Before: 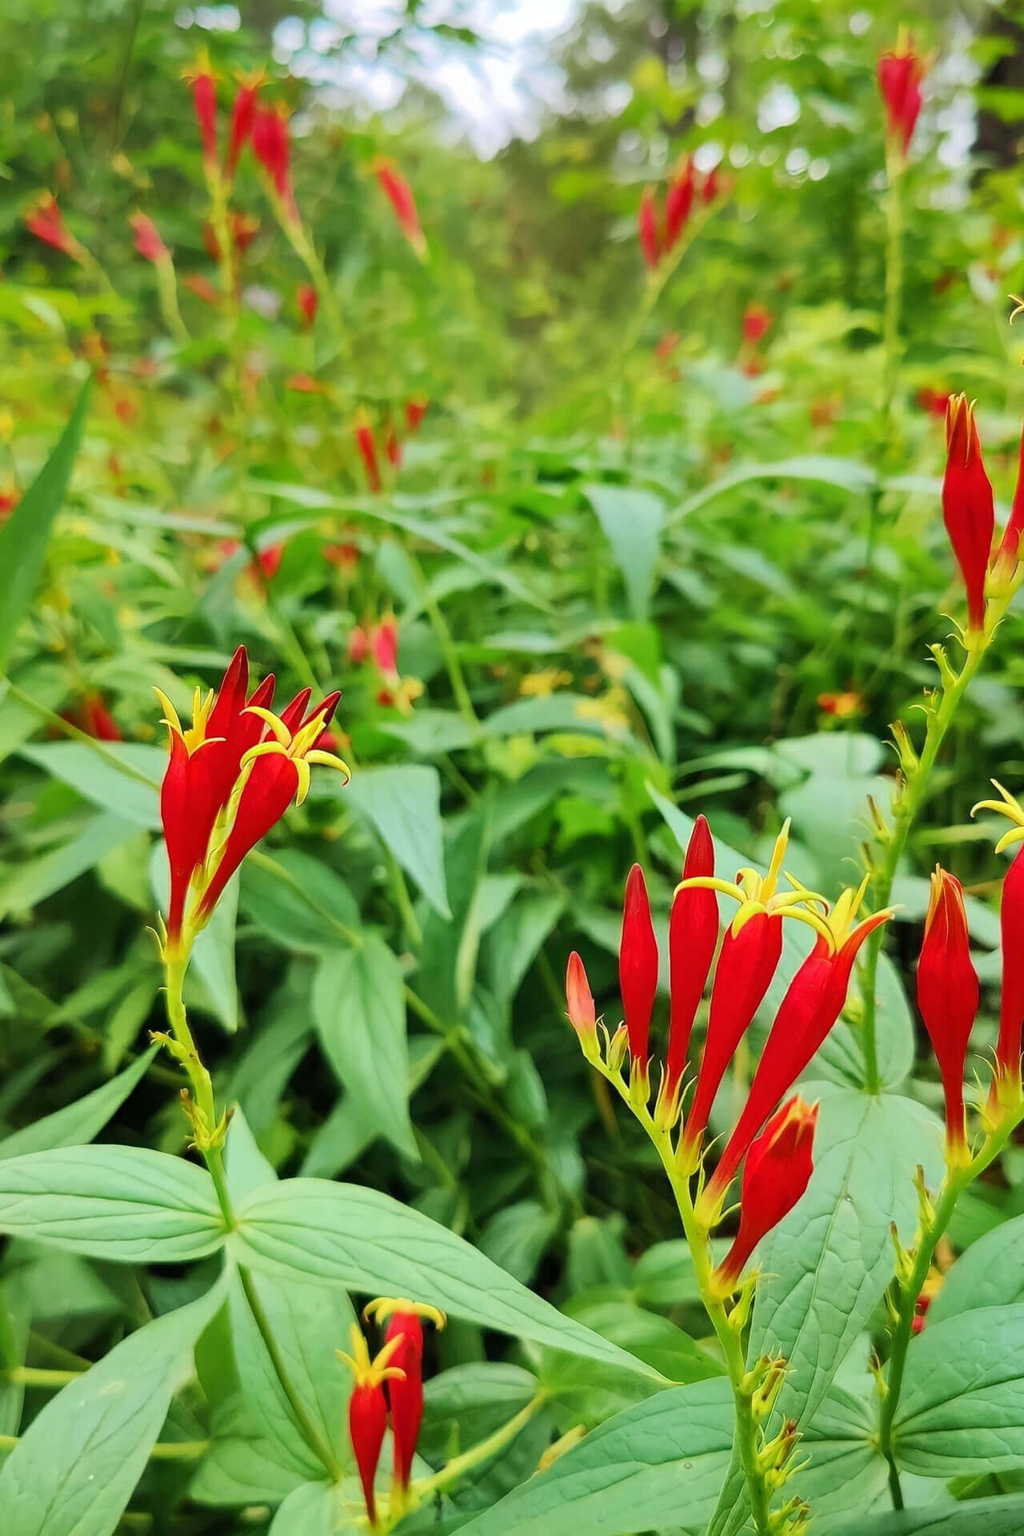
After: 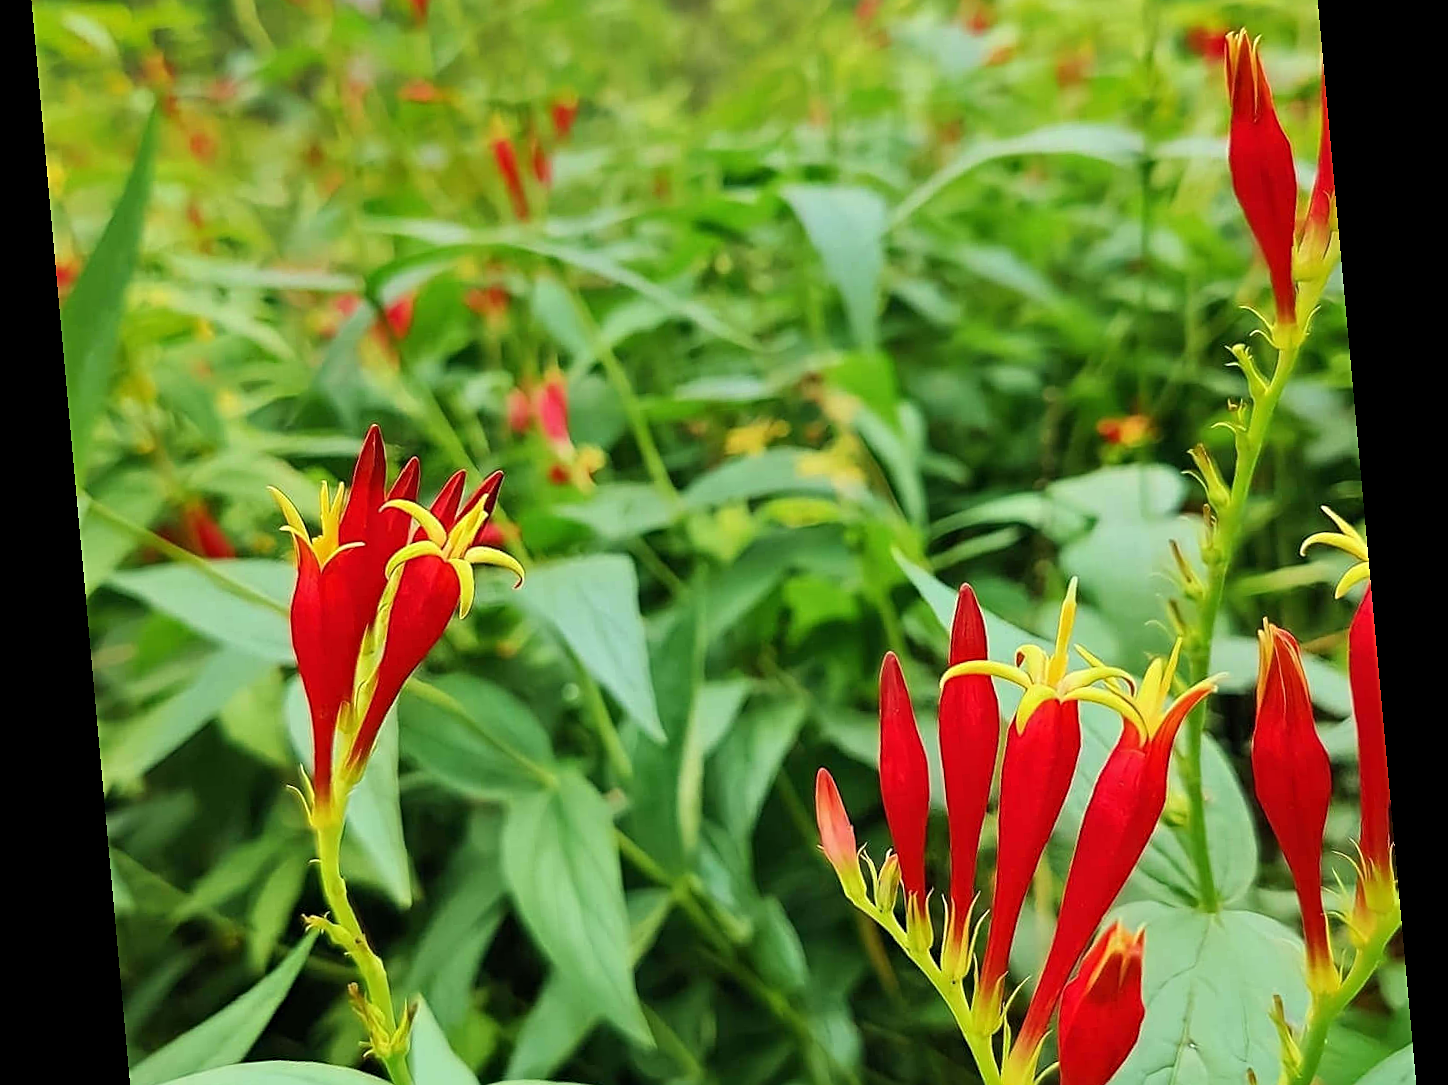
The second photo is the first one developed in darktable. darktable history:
sharpen: on, module defaults
crop and rotate: top 23.043%, bottom 23.437%
rotate and perspective: rotation -5.2°, automatic cropping off
